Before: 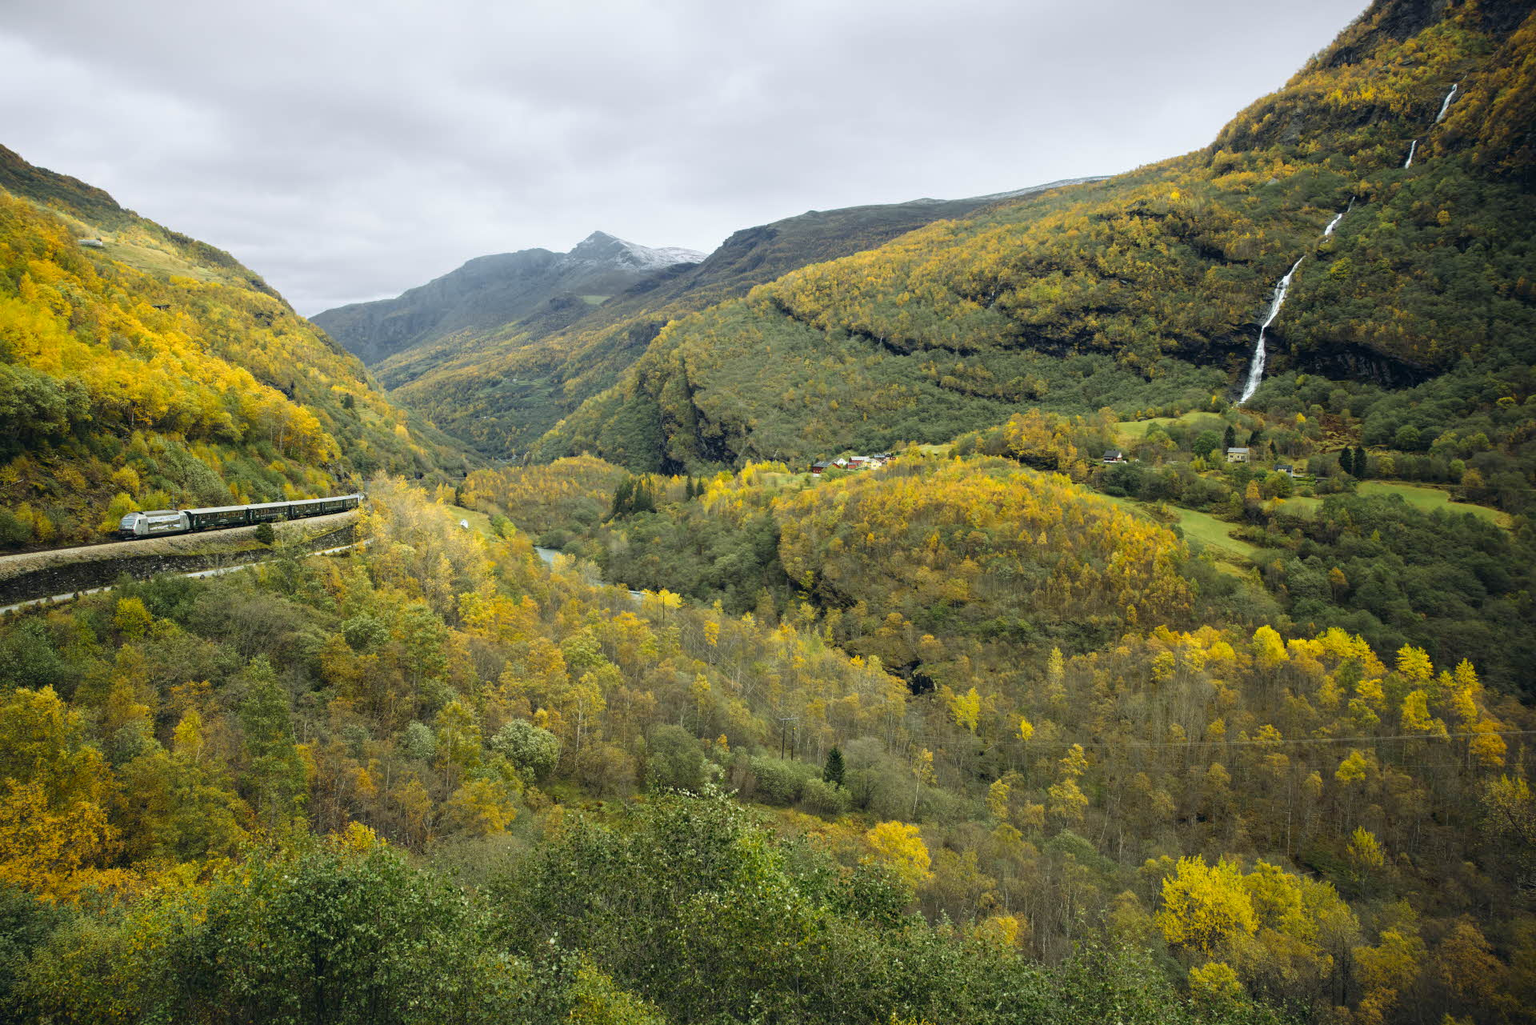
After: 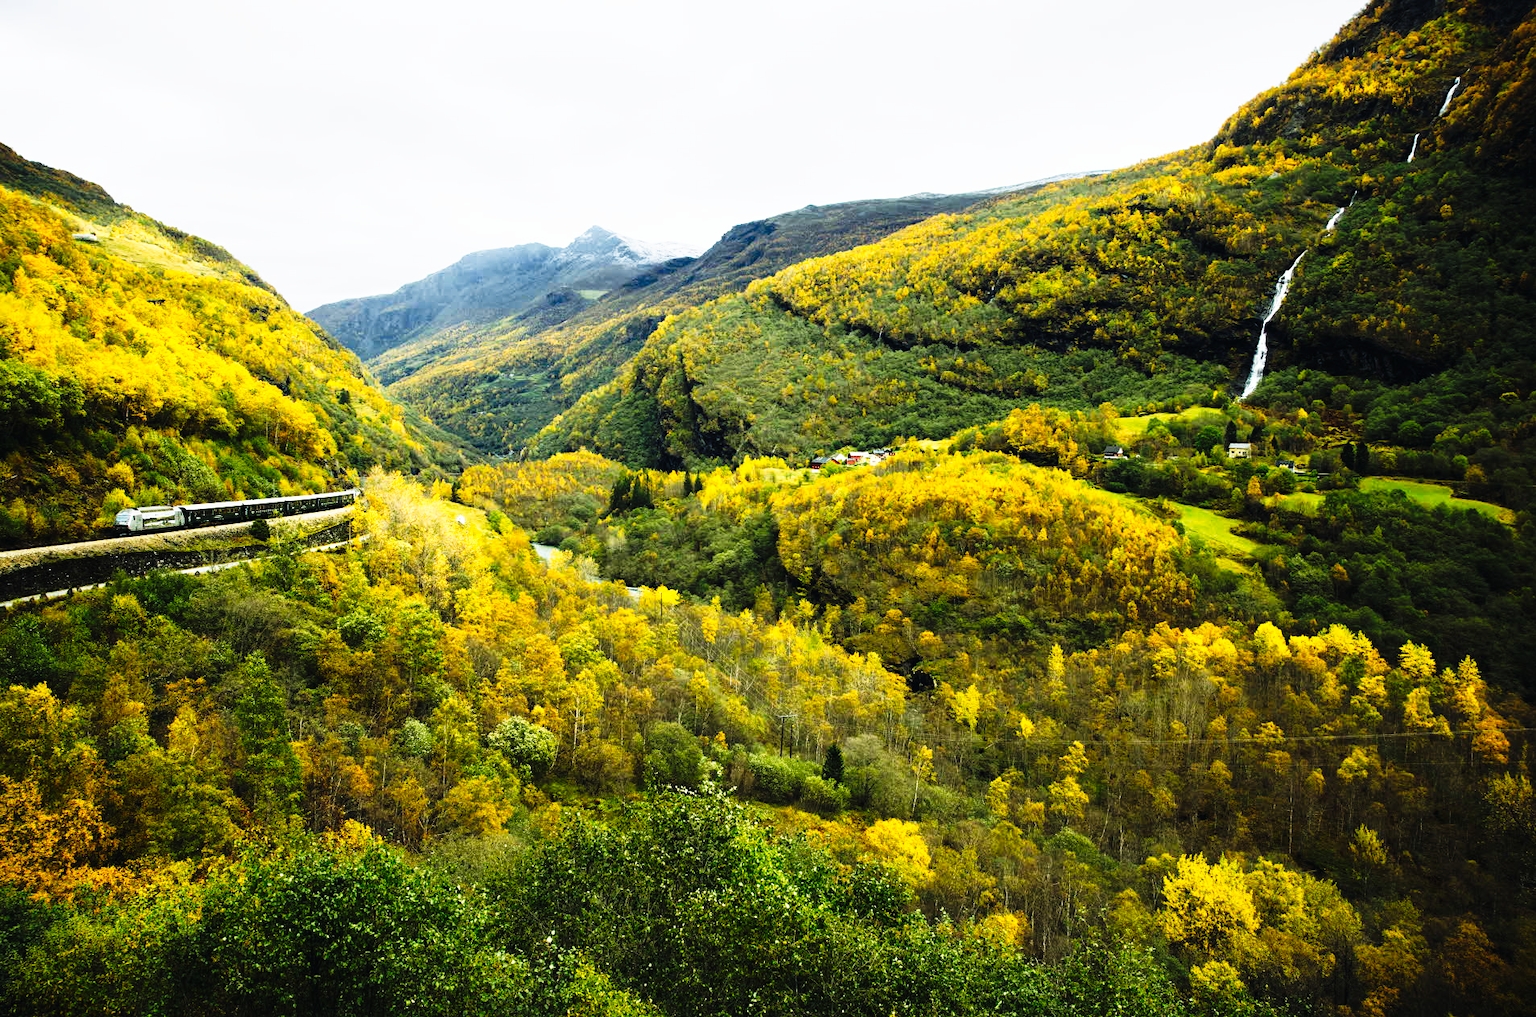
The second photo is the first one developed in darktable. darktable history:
tone curve: curves: ch0 [(0, 0) (0.003, 0.005) (0.011, 0.008) (0.025, 0.013) (0.044, 0.017) (0.069, 0.022) (0.1, 0.029) (0.136, 0.038) (0.177, 0.053) (0.224, 0.081) (0.277, 0.128) (0.335, 0.214) (0.399, 0.343) (0.468, 0.478) (0.543, 0.641) (0.623, 0.798) (0.709, 0.911) (0.801, 0.971) (0.898, 0.99) (1, 1)], preserve colors none
crop: left 0.42%, top 0.704%, right 0.19%, bottom 0.588%
